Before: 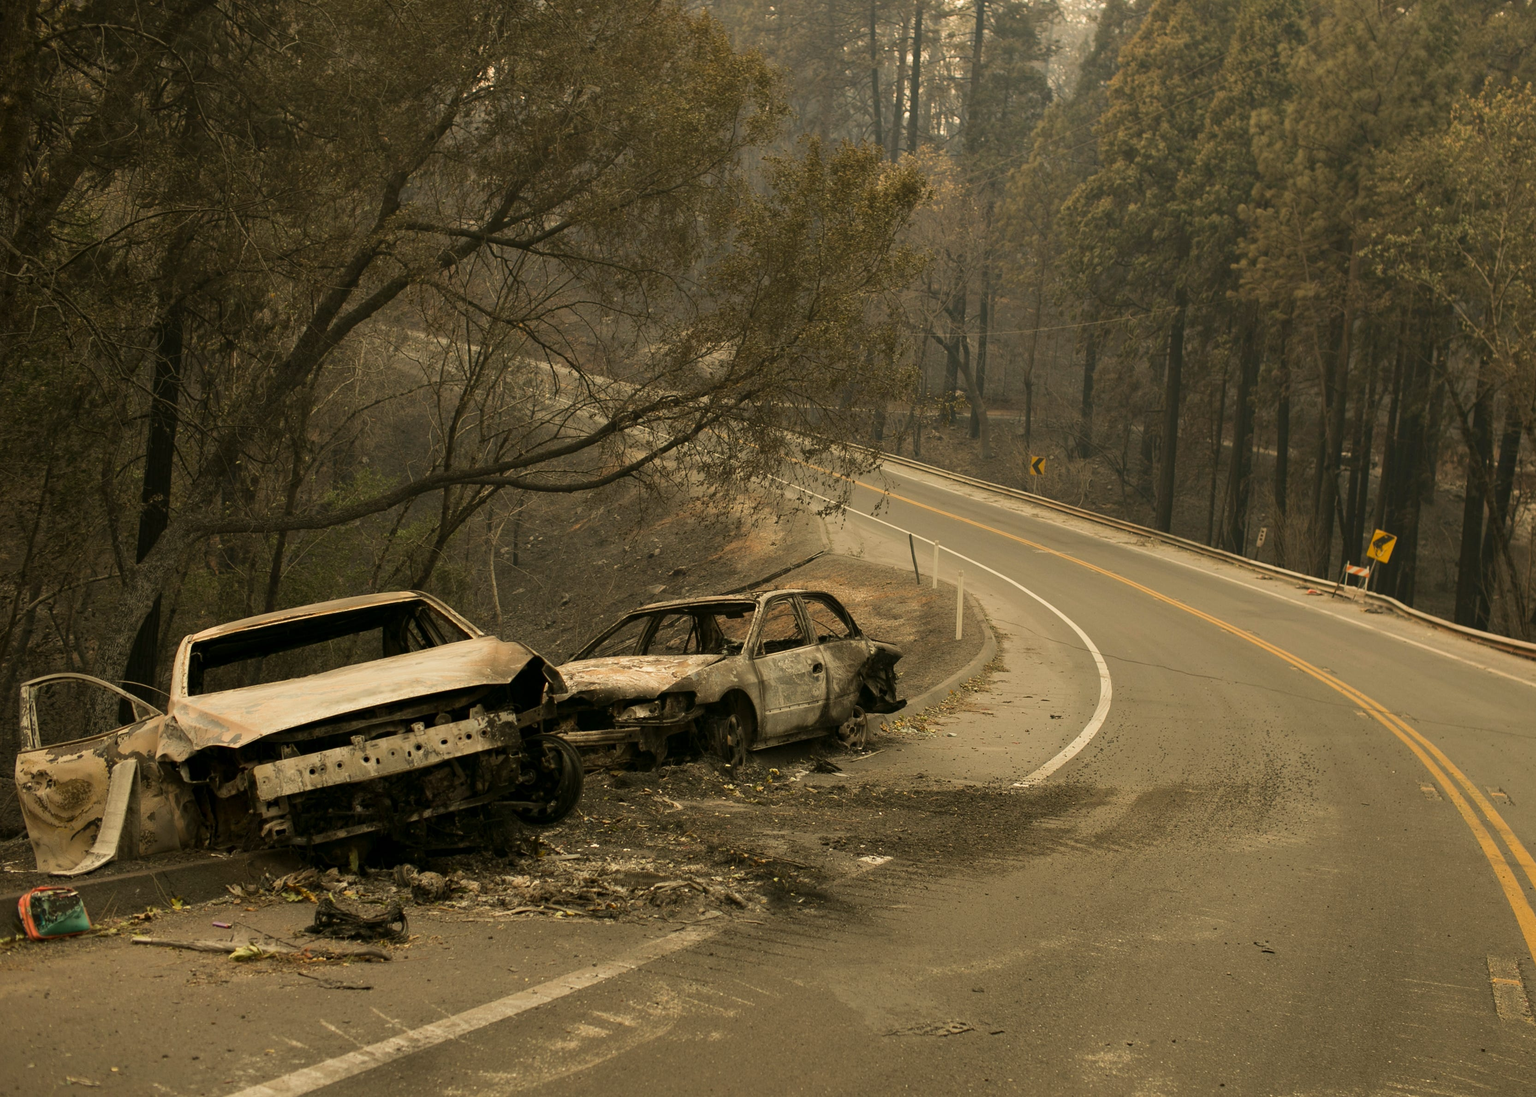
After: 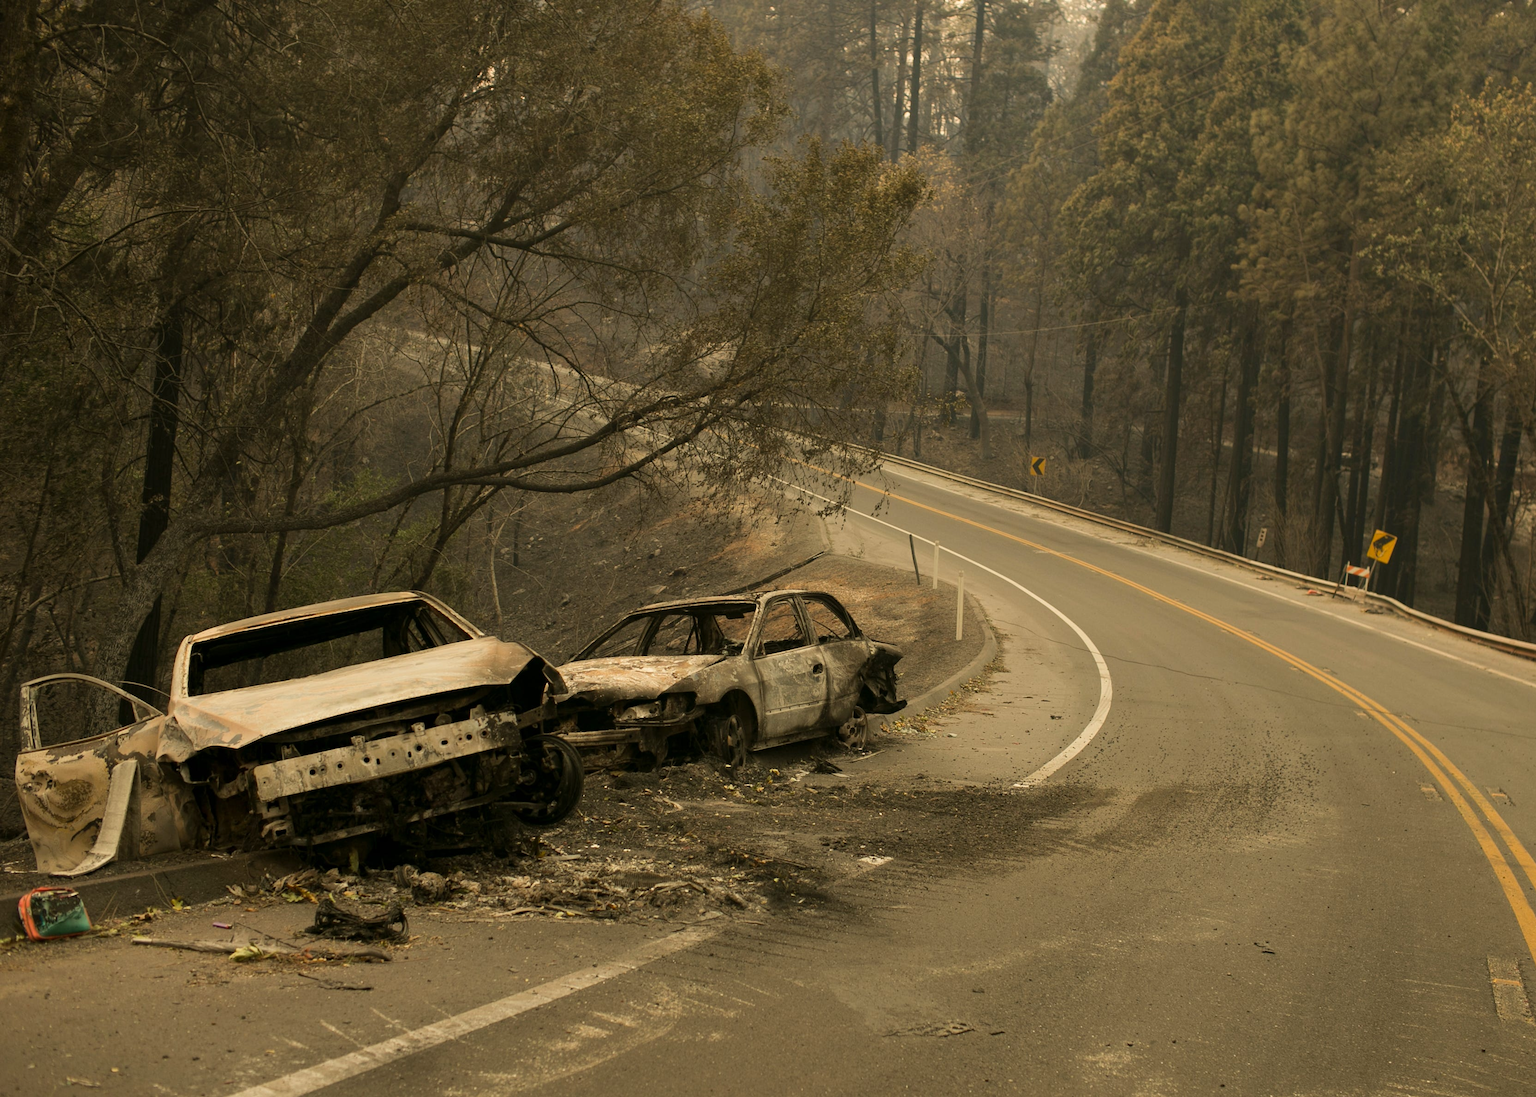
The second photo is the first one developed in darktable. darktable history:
color calibration: x 0.342, y 0.356, temperature 5093.75 K
